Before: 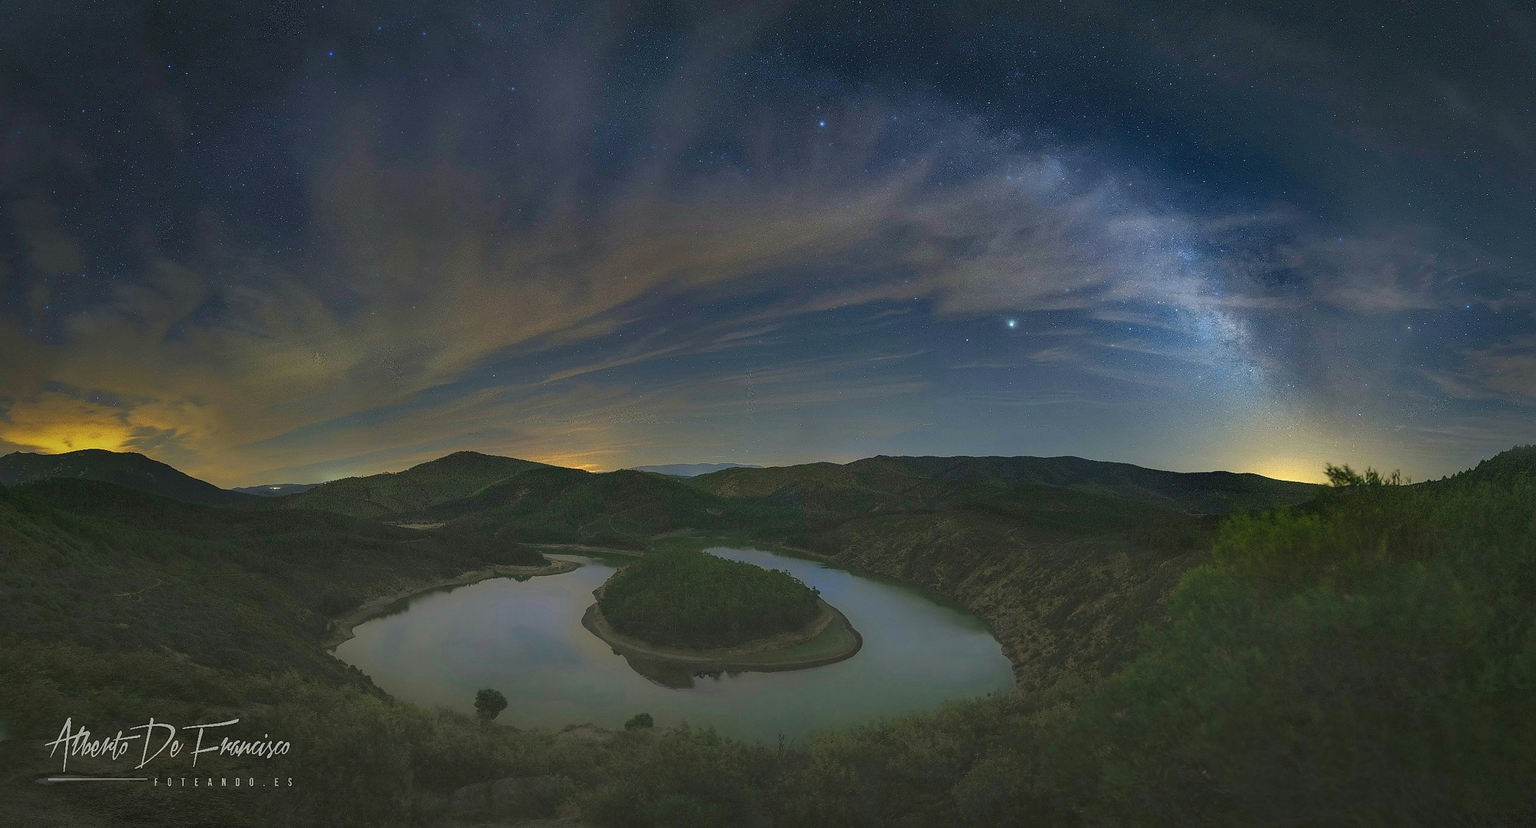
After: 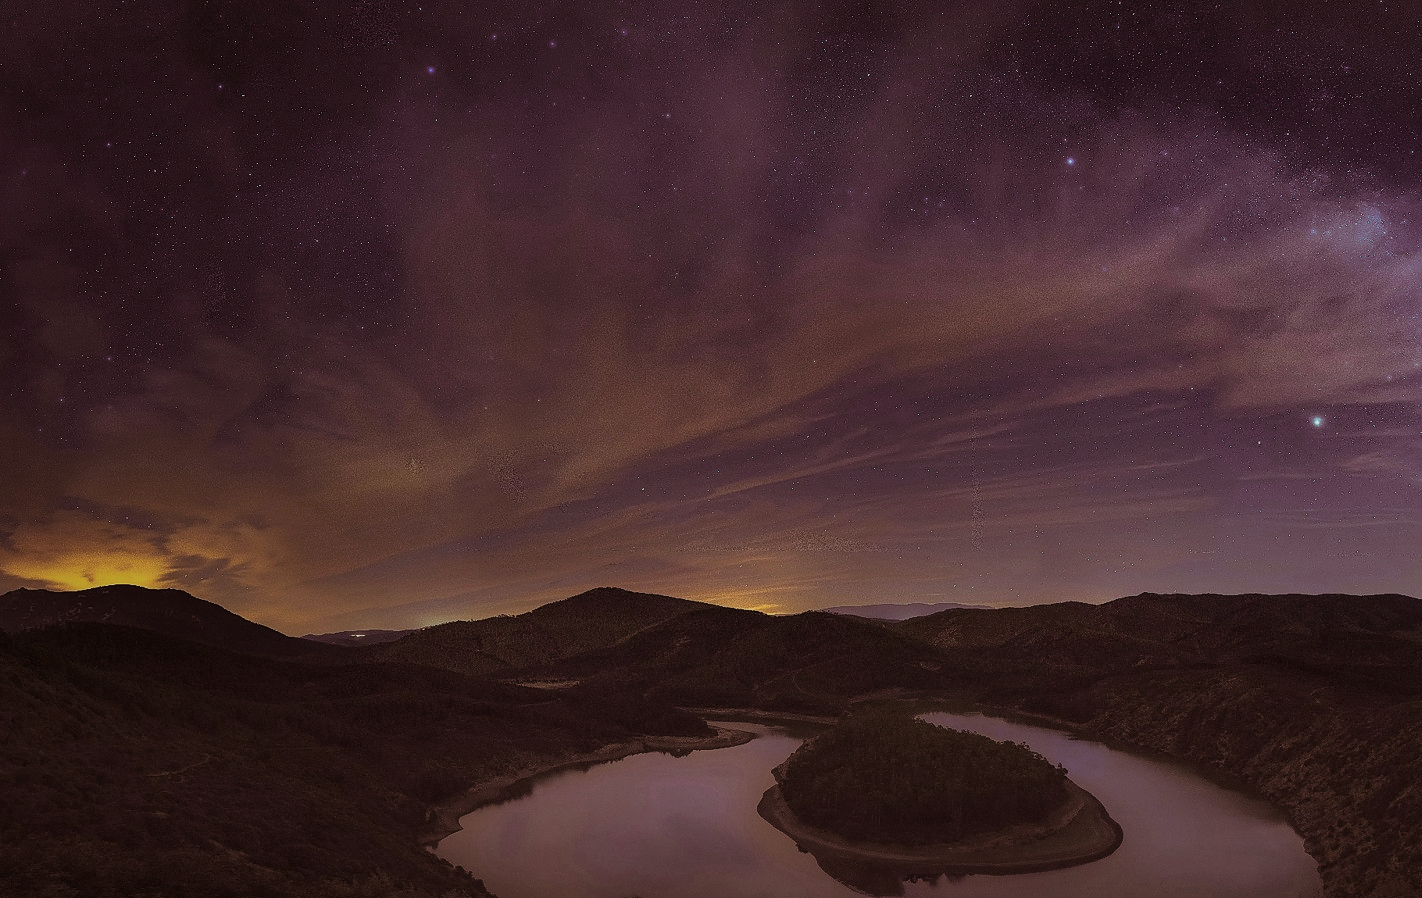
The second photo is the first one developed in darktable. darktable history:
crop: right 28.885%, bottom 16.626%
tone equalizer: on, module defaults
exposure: exposure 0.02 EV, compensate highlight preservation false
color correction: highlights a* -2.68, highlights b* 2.57
sigmoid: on, module defaults
graduated density: rotation -180°, offset 24.95
split-toning: on, module defaults
